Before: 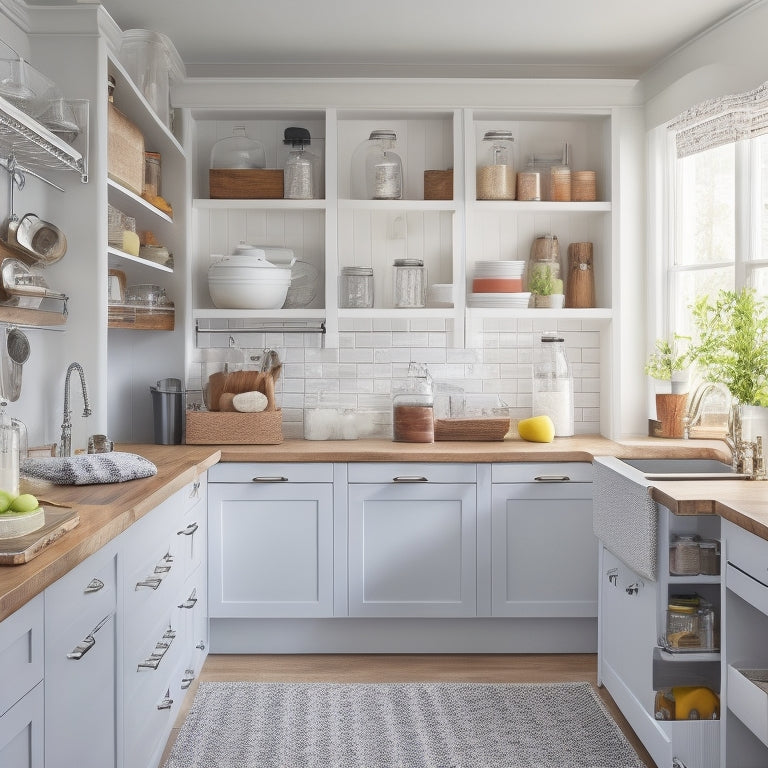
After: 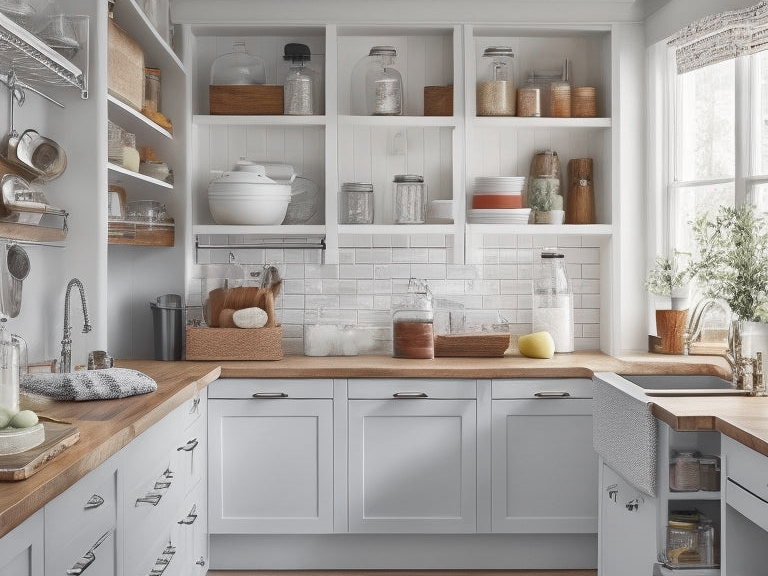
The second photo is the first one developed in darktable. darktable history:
crop: top 11.015%, bottom 13.871%
shadows and highlights: low approximation 0.01, soften with gaussian
color zones: curves: ch1 [(0, 0.638) (0.193, 0.442) (0.286, 0.15) (0.429, 0.14) (0.571, 0.142) (0.714, 0.154) (0.857, 0.175) (1, 0.638)]
